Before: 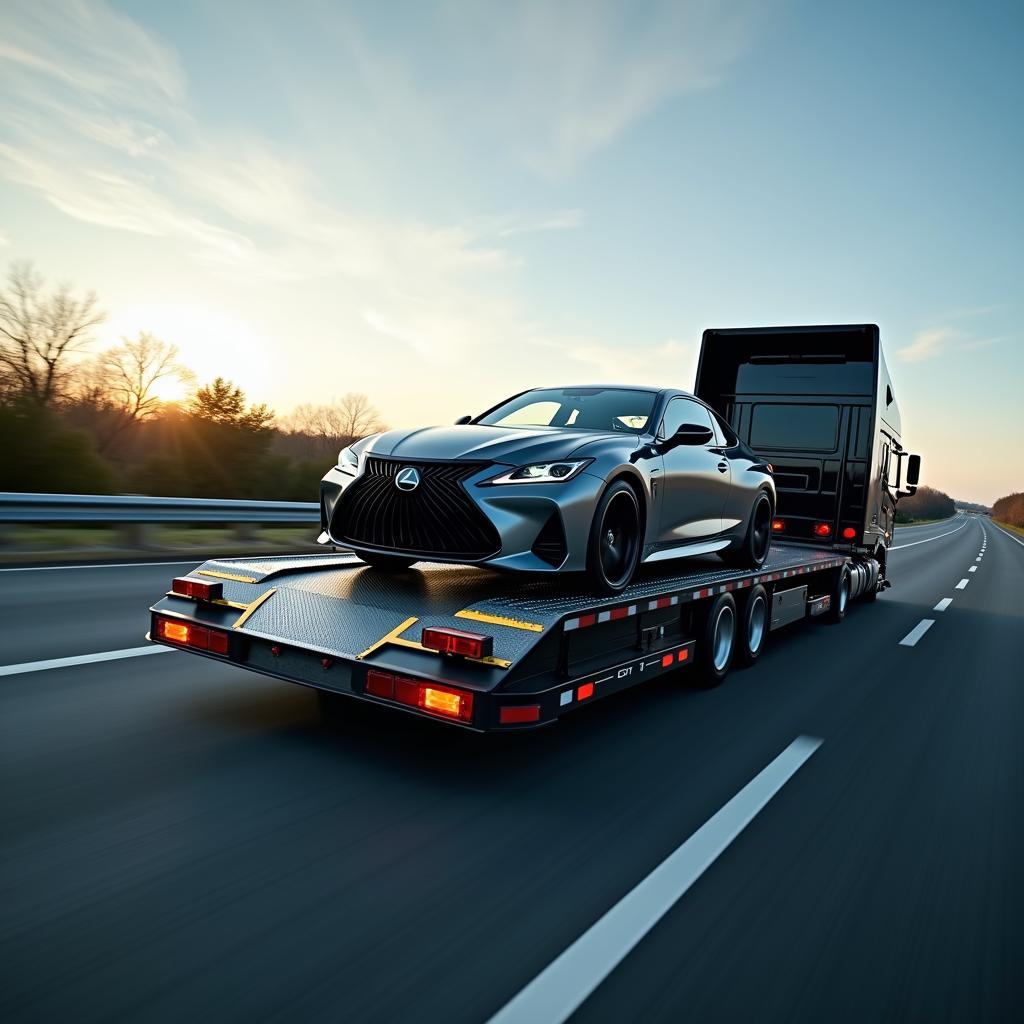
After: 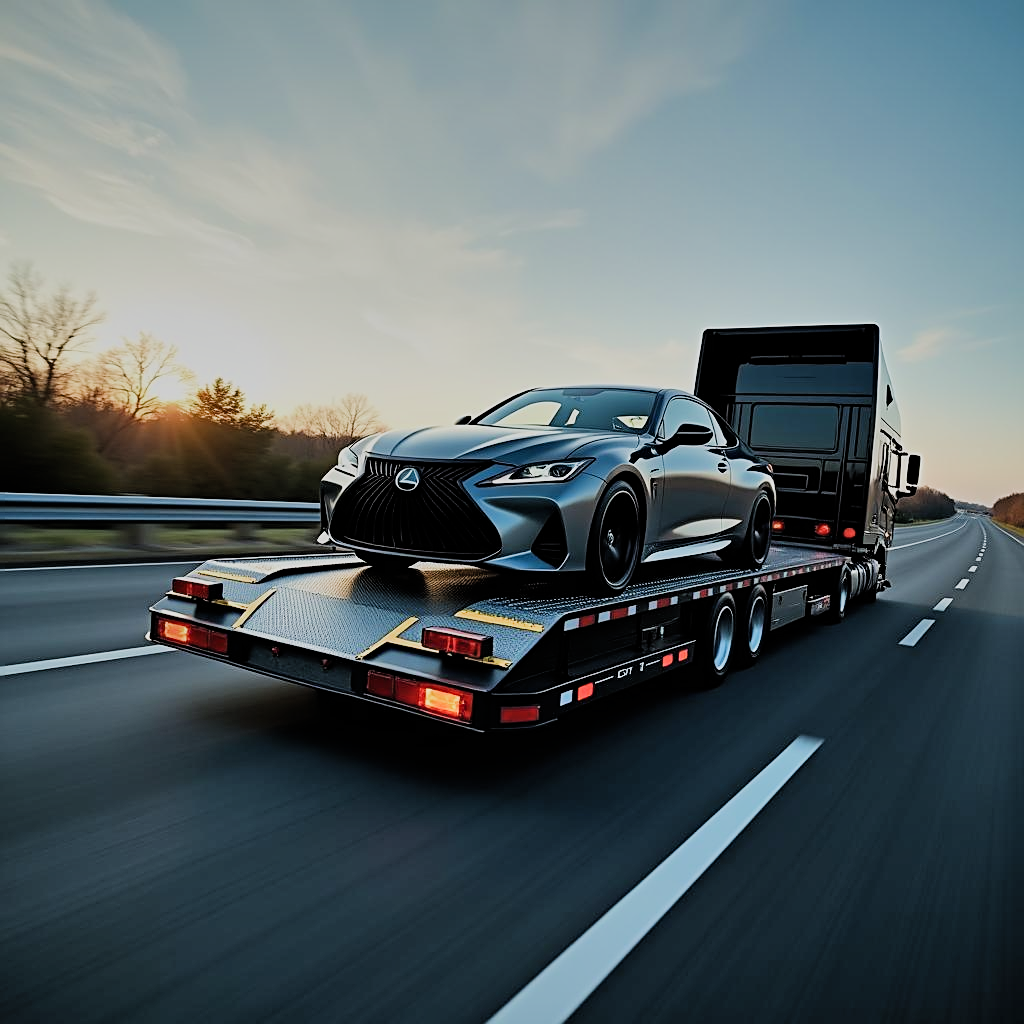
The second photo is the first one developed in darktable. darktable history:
sharpen: on, module defaults
shadows and highlights: shadows 43.49, white point adjustment -1.42, soften with gaussian
filmic rgb: black relative exposure -7.65 EV, white relative exposure 4.56 EV, hardness 3.61, add noise in highlights 0.002, color science v3 (2019), use custom middle-gray values true, iterations of high-quality reconstruction 0, contrast in highlights soft
